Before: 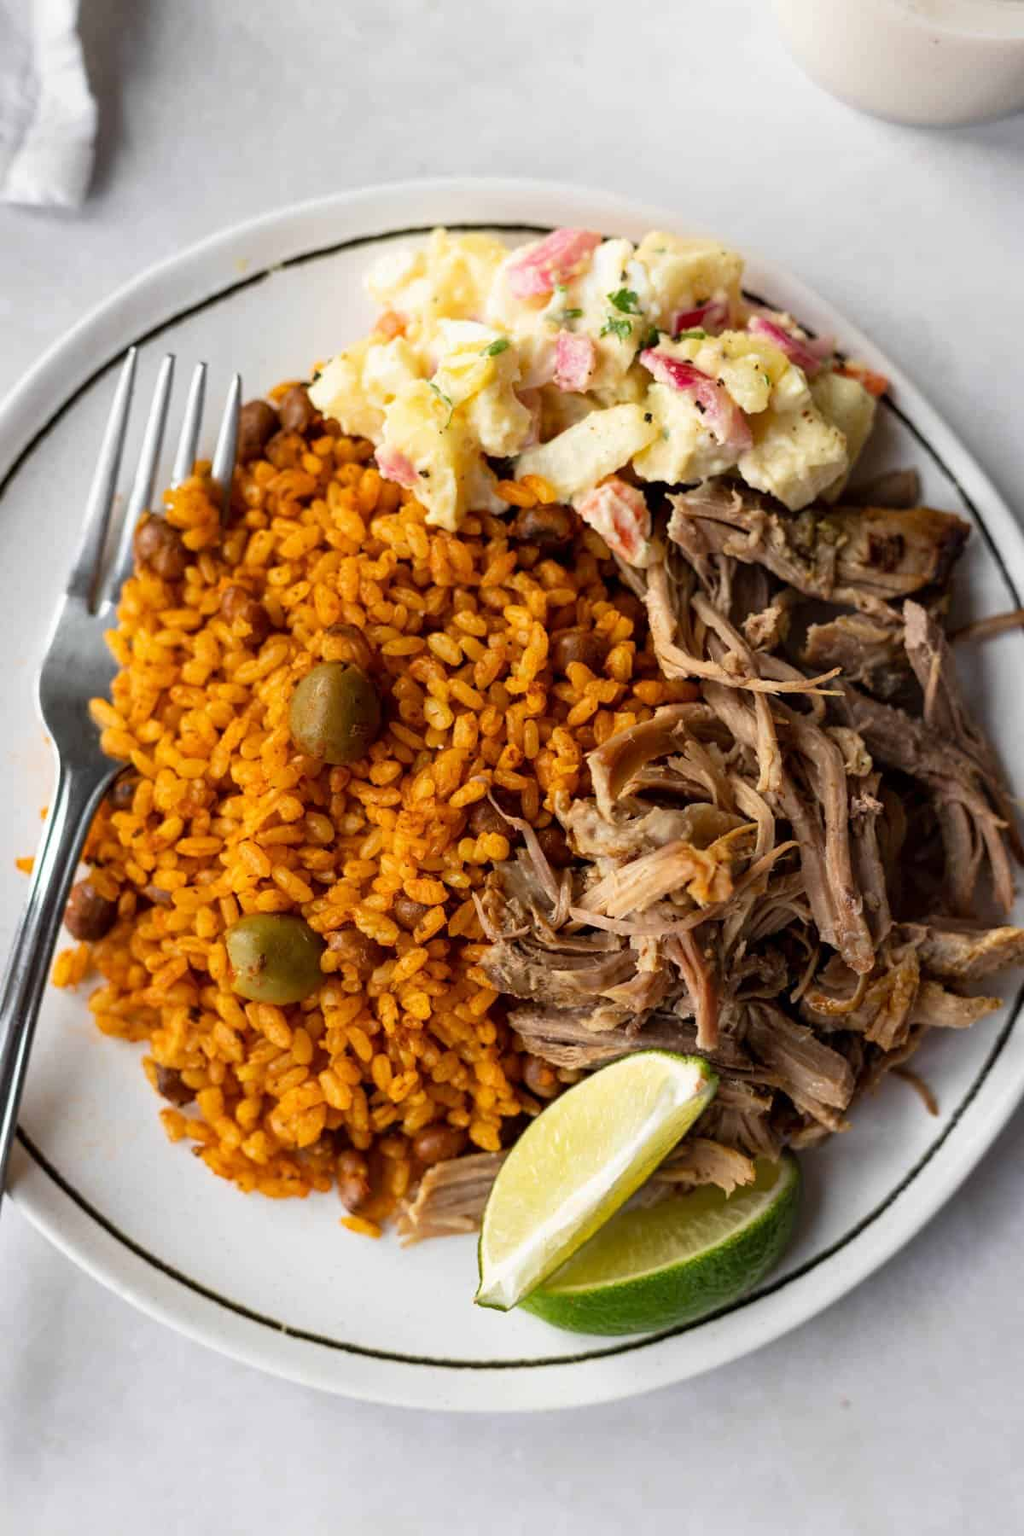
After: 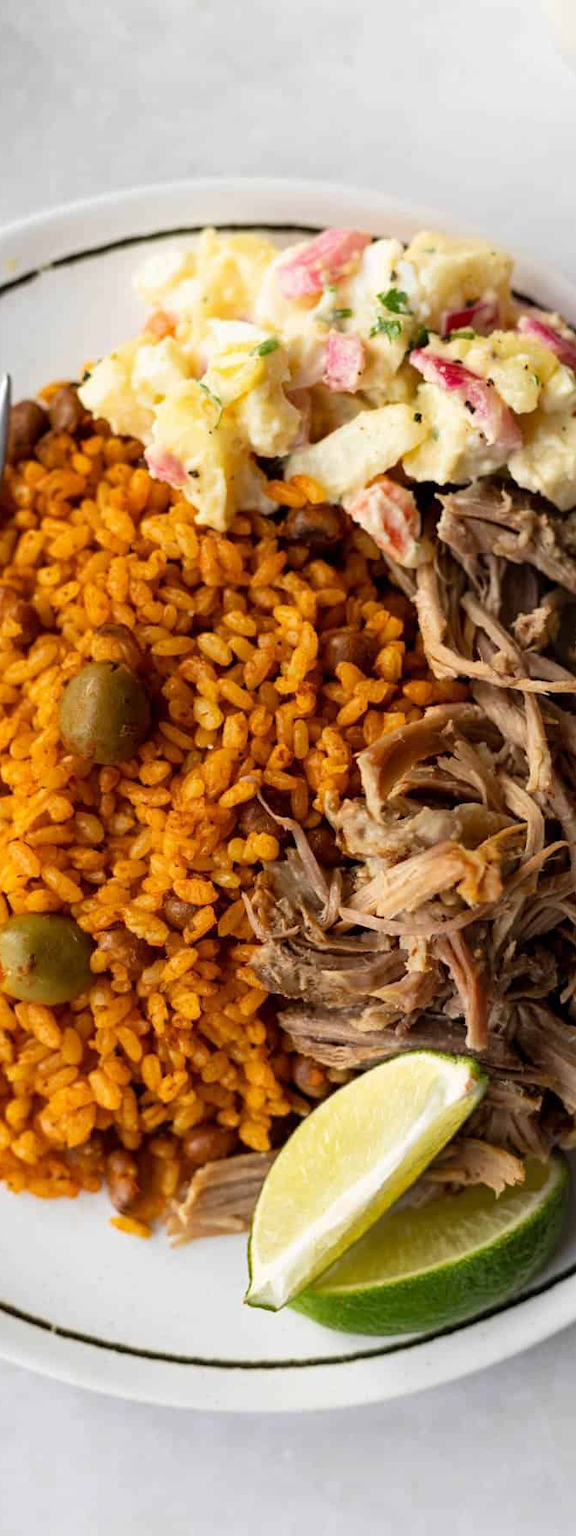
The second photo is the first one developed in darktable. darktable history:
tone equalizer: -8 EV -0.55 EV
crop and rotate: left 22.516%, right 21.234%
